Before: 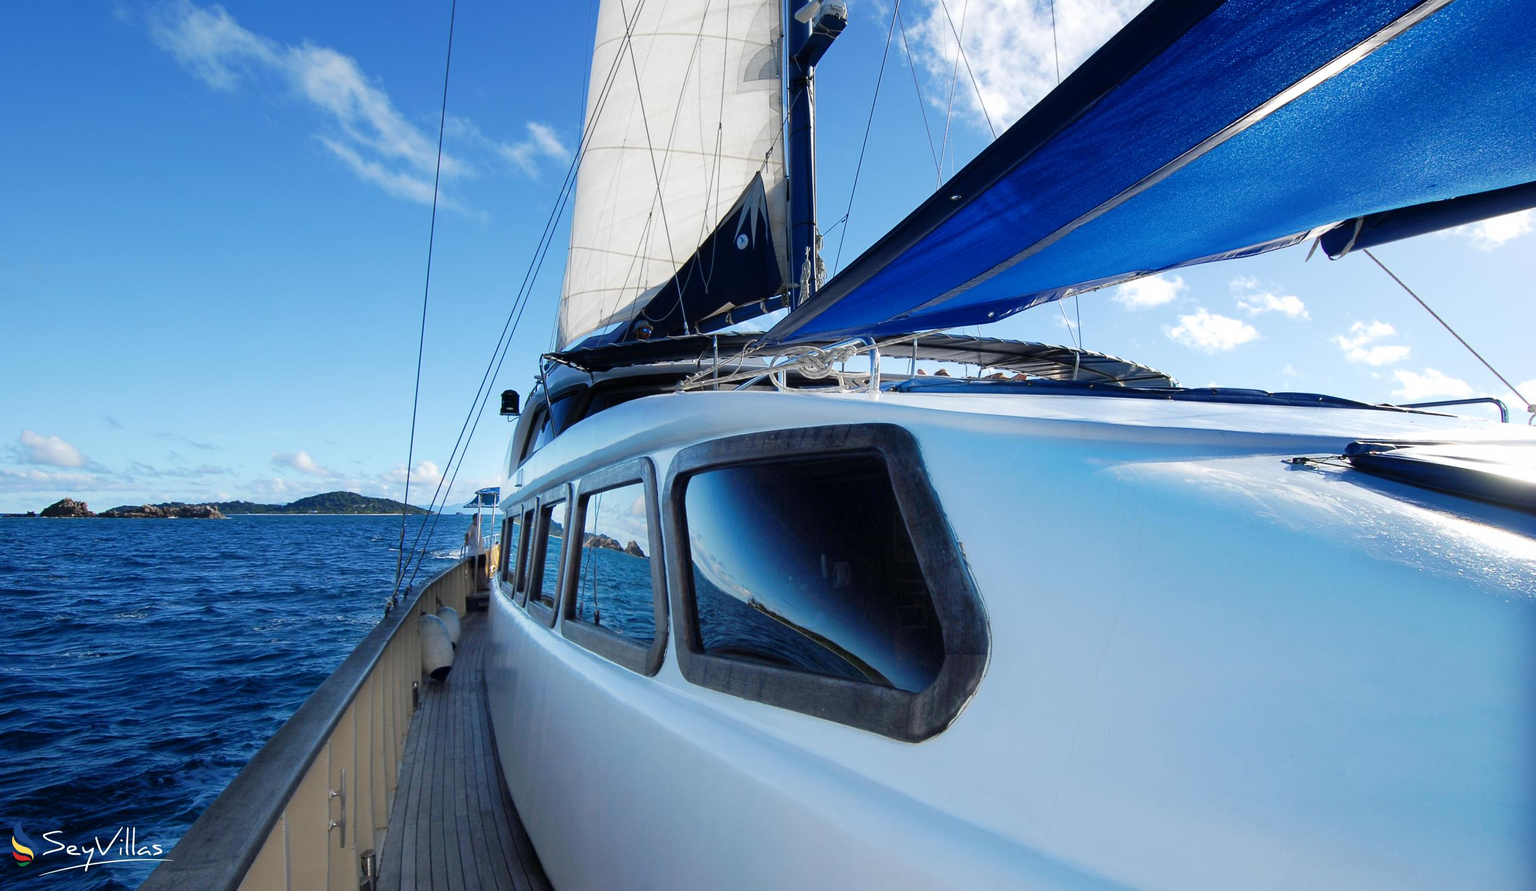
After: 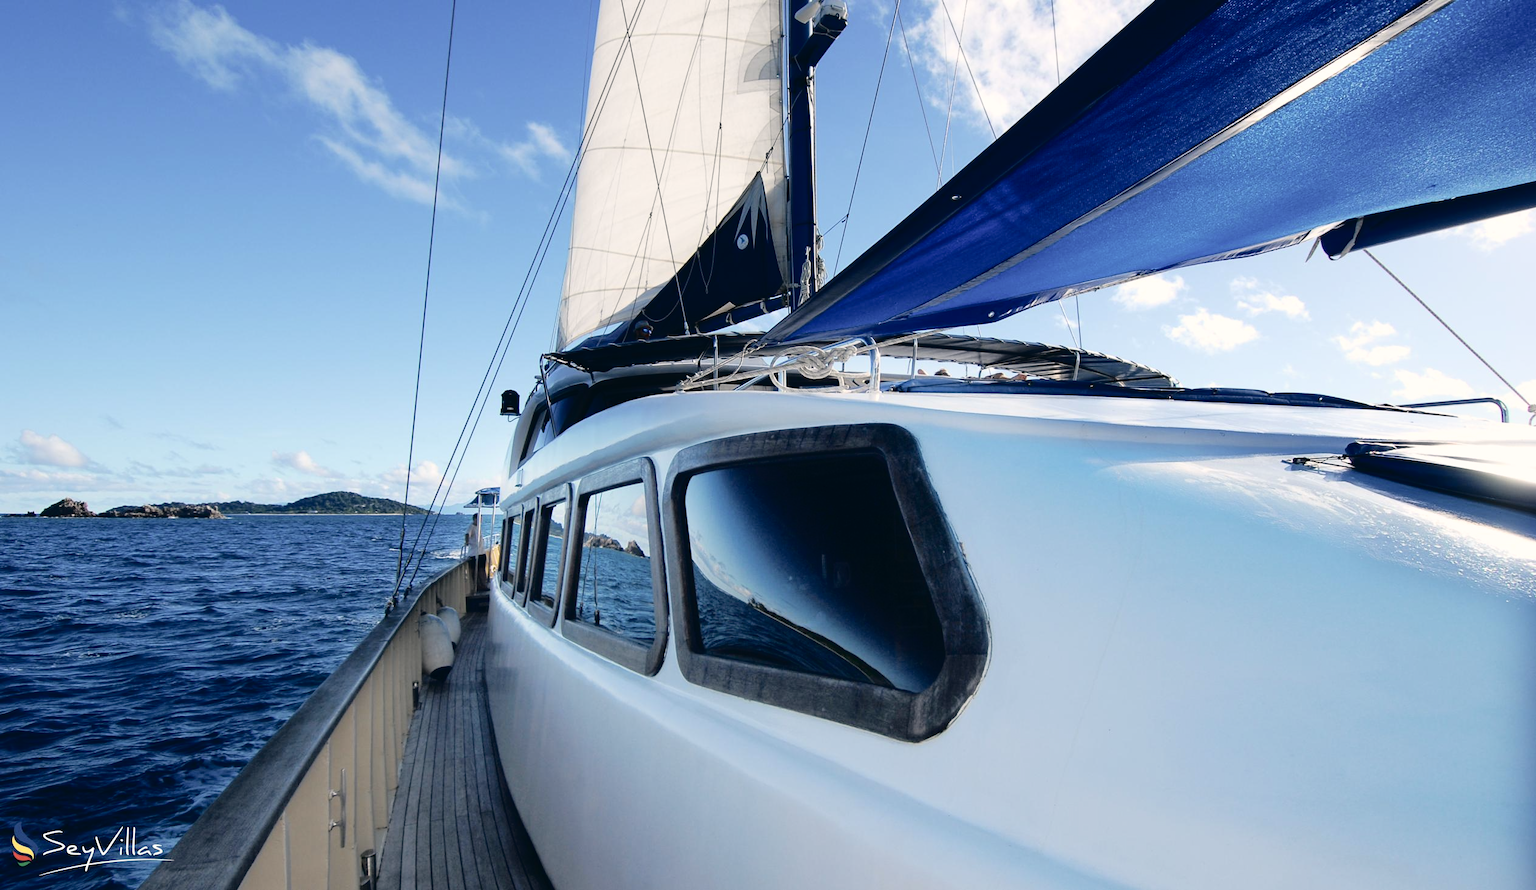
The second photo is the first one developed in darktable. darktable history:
color correction: highlights a* 2.82, highlights b* 5, shadows a* -2.78, shadows b* -4.85, saturation 0.809
tone curve: curves: ch0 [(0, 0) (0.003, 0.025) (0.011, 0.027) (0.025, 0.032) (0.044, 0.037) (0.069, 0.044) (0.1, 0.054) (0.136, 0.084) (0.177, 0.128) (0.224, 0.196) (0.277, 0.281) (0.335, 0.376) (0.399, 0.461) (0.468, 0.534) (0.543, 0.613) (0.623, 0.692) (0.709, 0.77) (0.801, 0.849) (0.898, 0.934) (1, 1)], color space Lab, independent channels, preserve colors none
